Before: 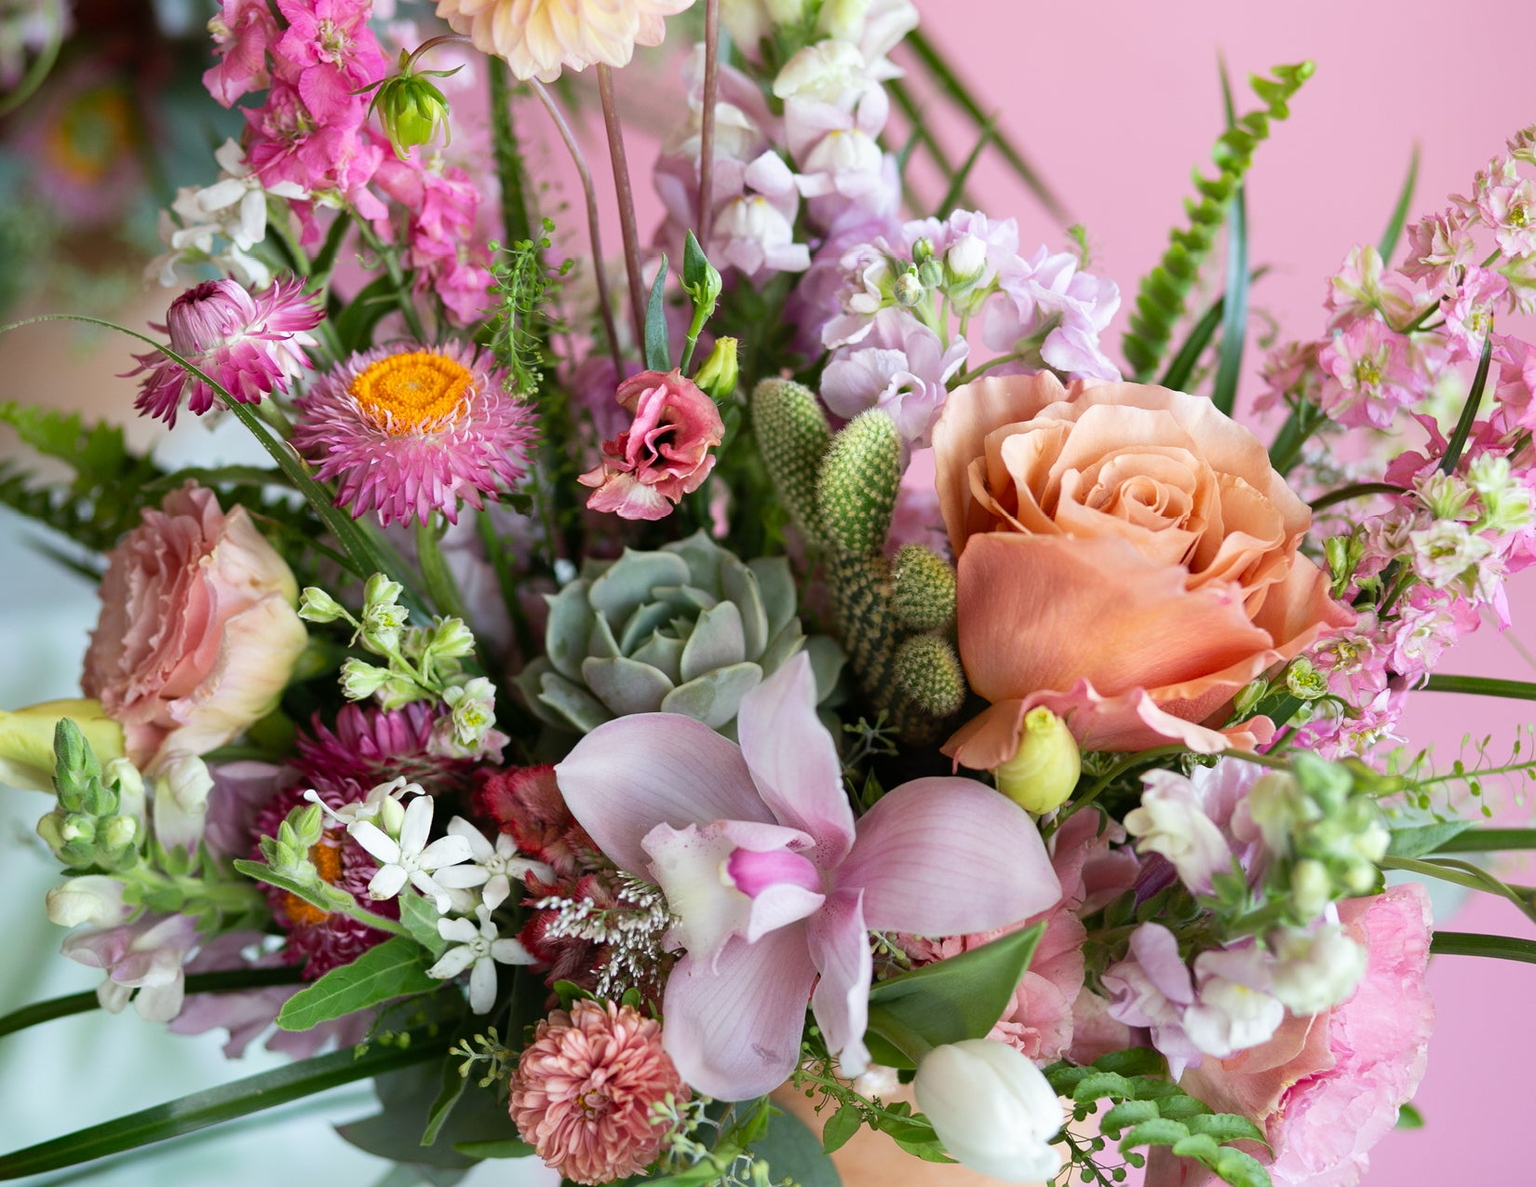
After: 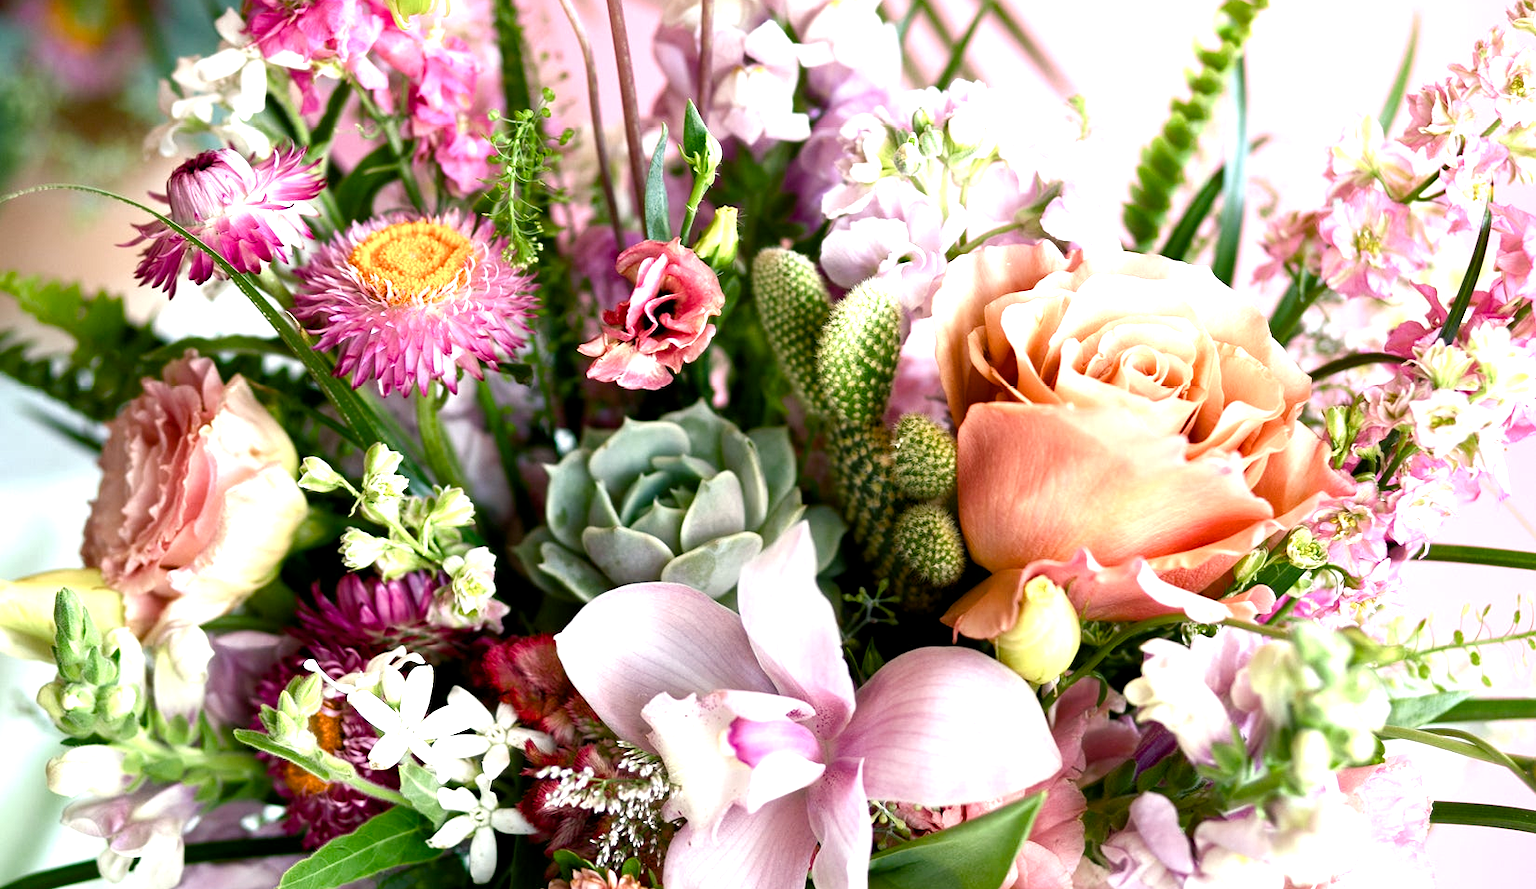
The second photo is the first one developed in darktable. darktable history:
exposure: exposure 0.485 EV, compensate highlight preservation false
crop: top 11.038%, bottom 13.962%
color balance rgb: shadows lift › chroma 2.79%, shadows lift › hue 190.66°, power › hue 171.85°, highlights gain › chroma 2.16%, highlights gain › hue 75.26°, global offset › luminance -0.51%, perceptual saturation grading › highlights -33.8%, perceptual saturation grading › mid-tones 14.98%, perceptual saturation grading › shadows 48.43%, perceptual brilliance grading › highlights 15.68%, perceptual brilliance grading › mid-tones 6.62%, perceptual brilliance grading › shadows -14.98%, global vibrance 11.32%, contrast 5.05%
